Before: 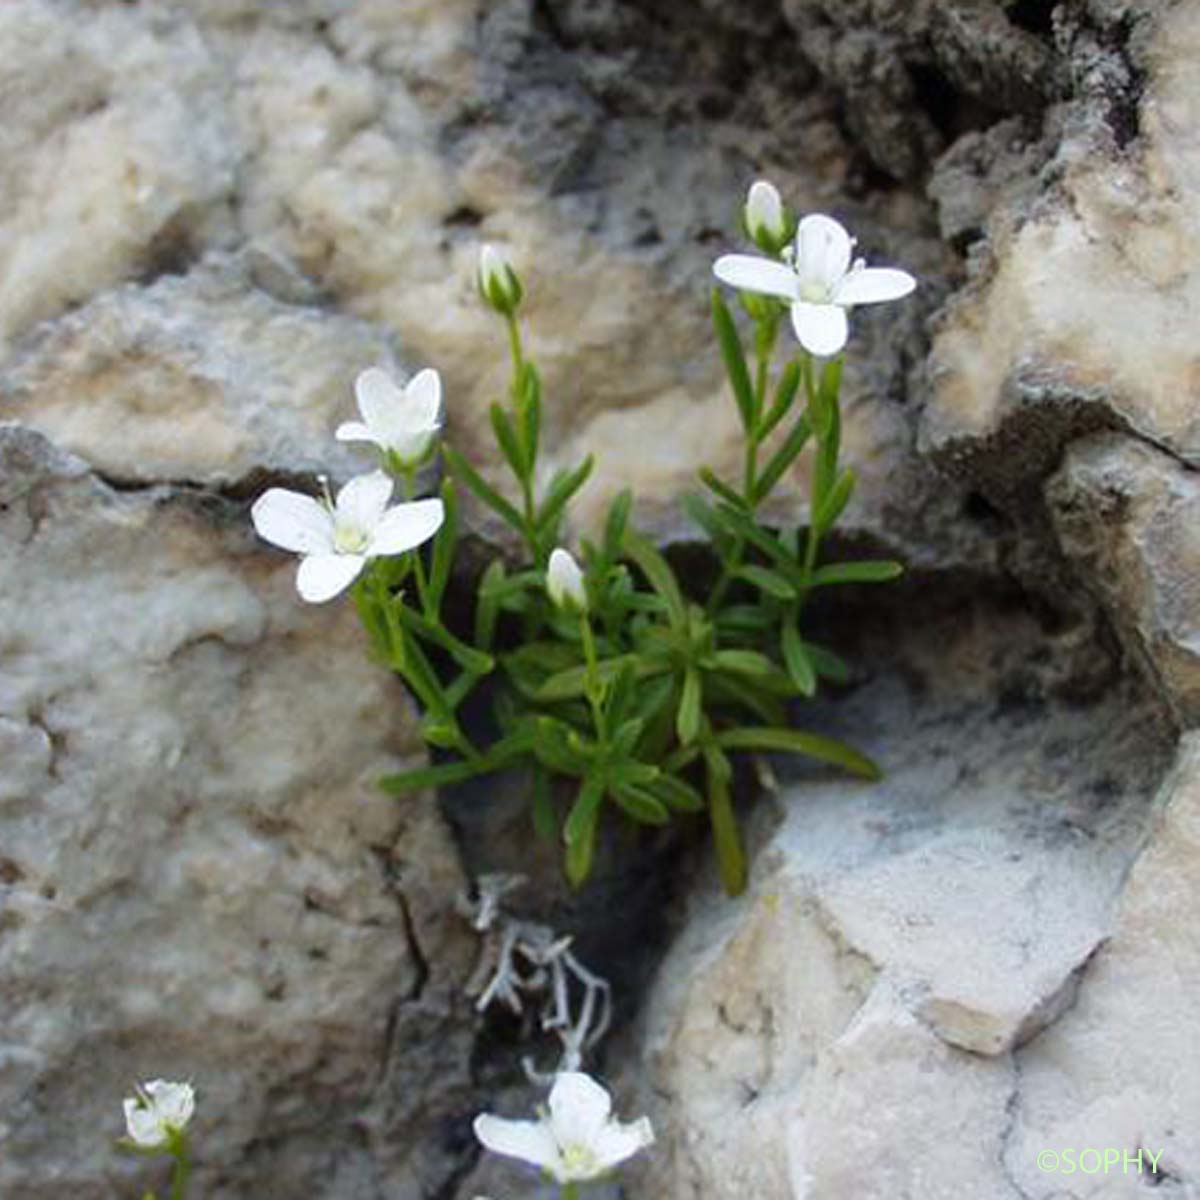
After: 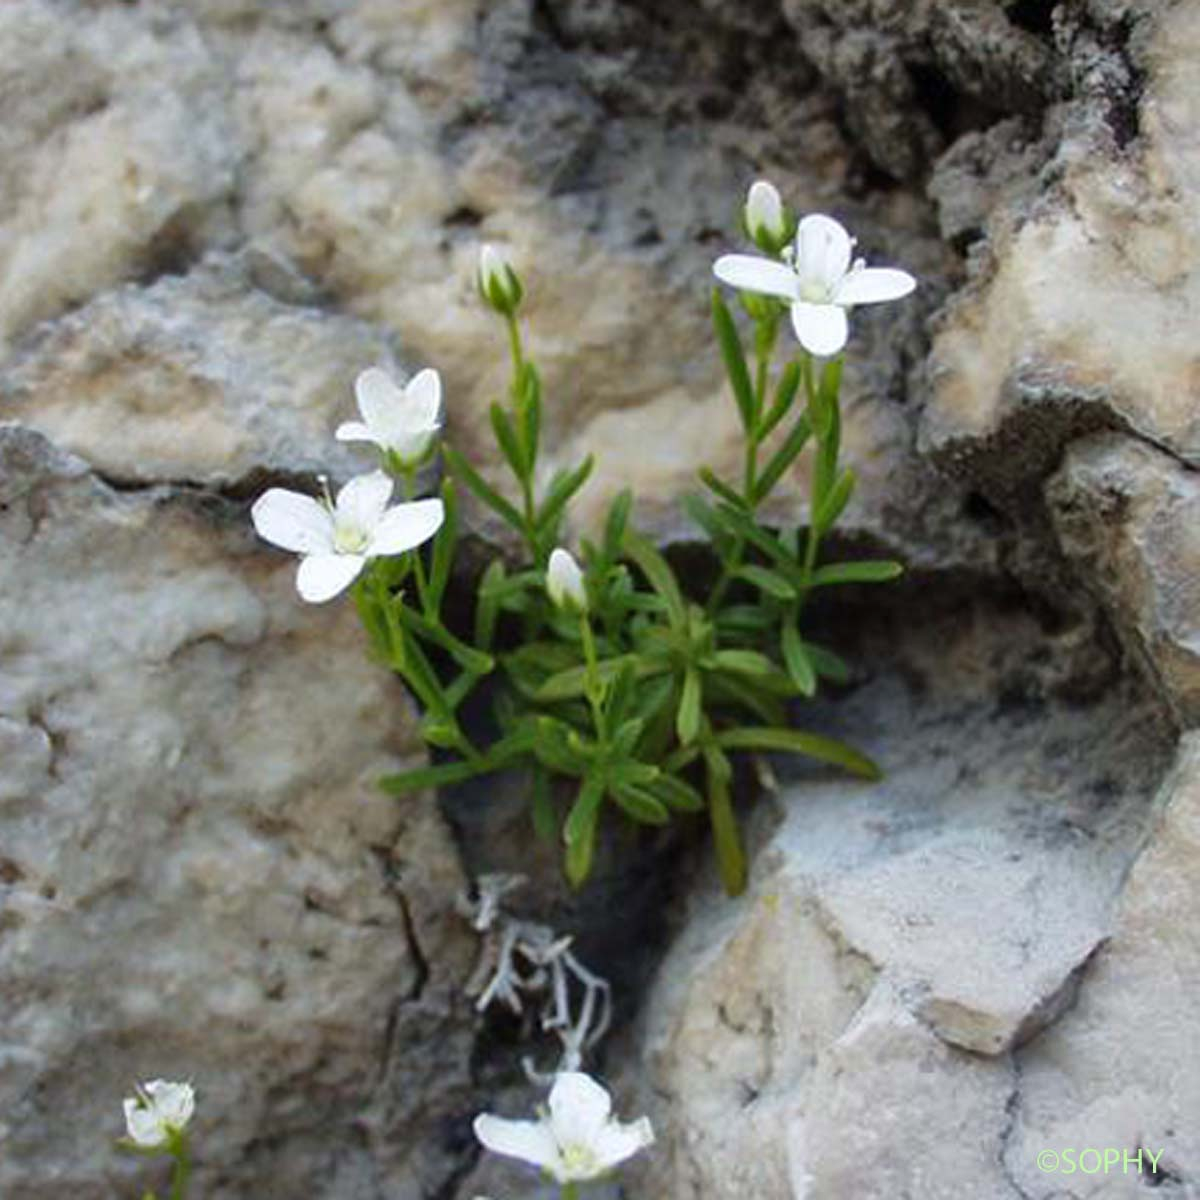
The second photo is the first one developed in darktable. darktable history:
shadows and highlights: shadows 39.98, highlights -53.4, low approximation 0.01, soften with gaussian
